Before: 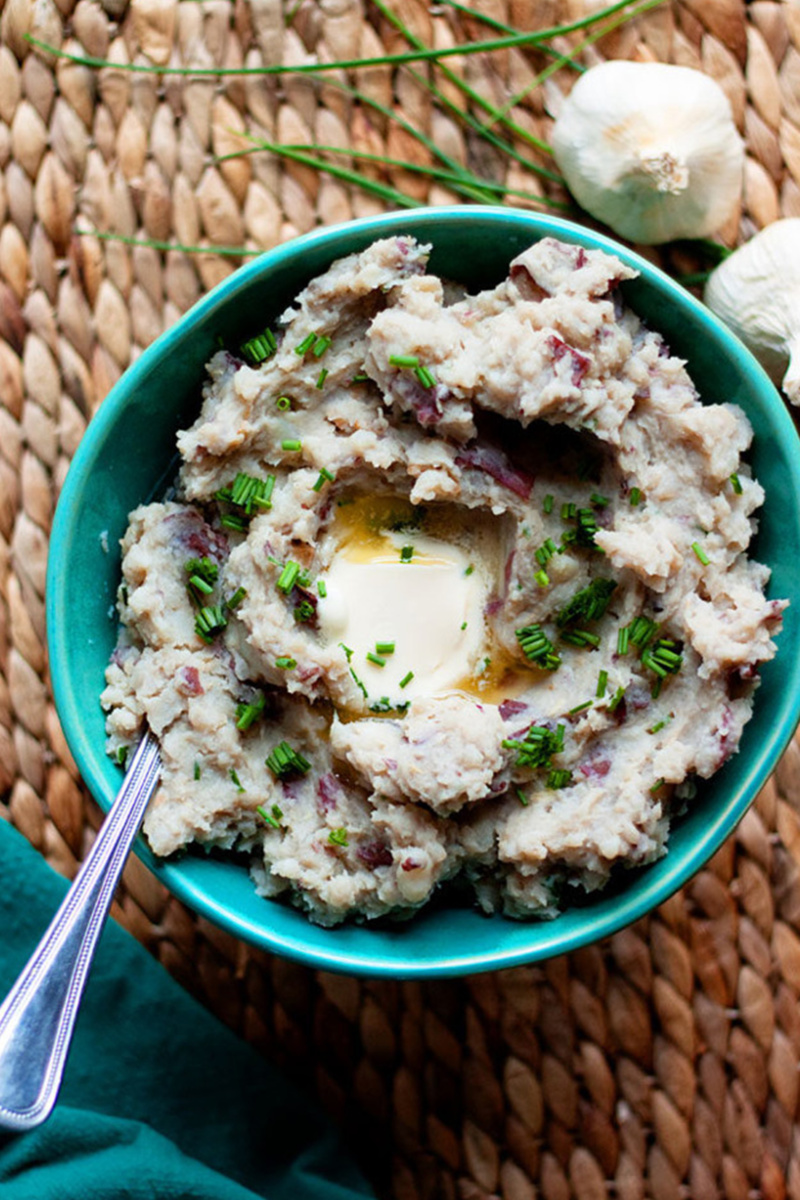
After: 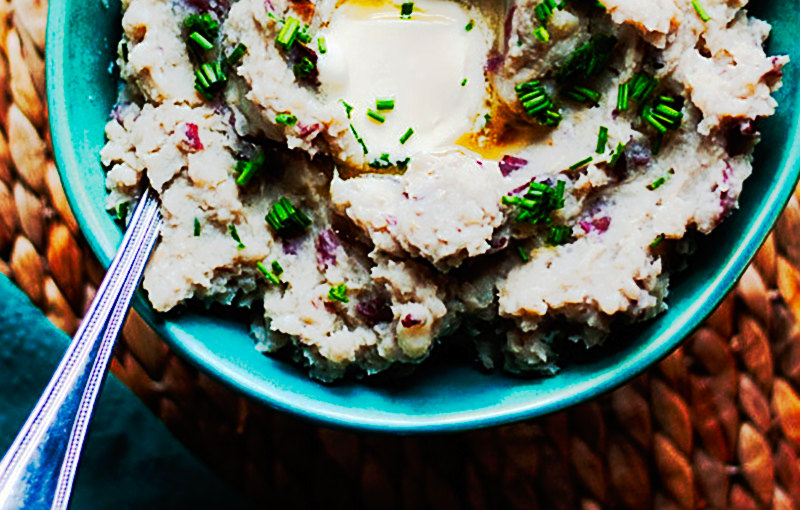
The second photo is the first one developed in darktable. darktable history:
crop: top 45.371%, bottom 12.121%
tone curve: curves: ch0 [(0, 0) (0.003, 0.005) (0.011, 0.007) (0.025, 0.009) (0.044, 0.013) (0.069, 0.017) (0.1, 0.02) (0.136, 0.029) (0.177, 0.052) (0.224, 0.086) (0.277, 0.129) (0.335, 0.188) (0.399, 0.256) (0.468, 0.361) (0.543, 0.526) (0.623, 0.696) (0.709, 0.784) (0.801, 0.85) (0.898, 0.882) (1, 1)], preserve colors none
color zones: curves: ch1 [(0, 0.525) (0.143, 0.556) (0.286, 0.52) (0.429, 0.5) (0.571, 0.5) (0.714, 0.5) (0.857, 0.503) (1, 0.525)]
sharpen: on, module defaults
